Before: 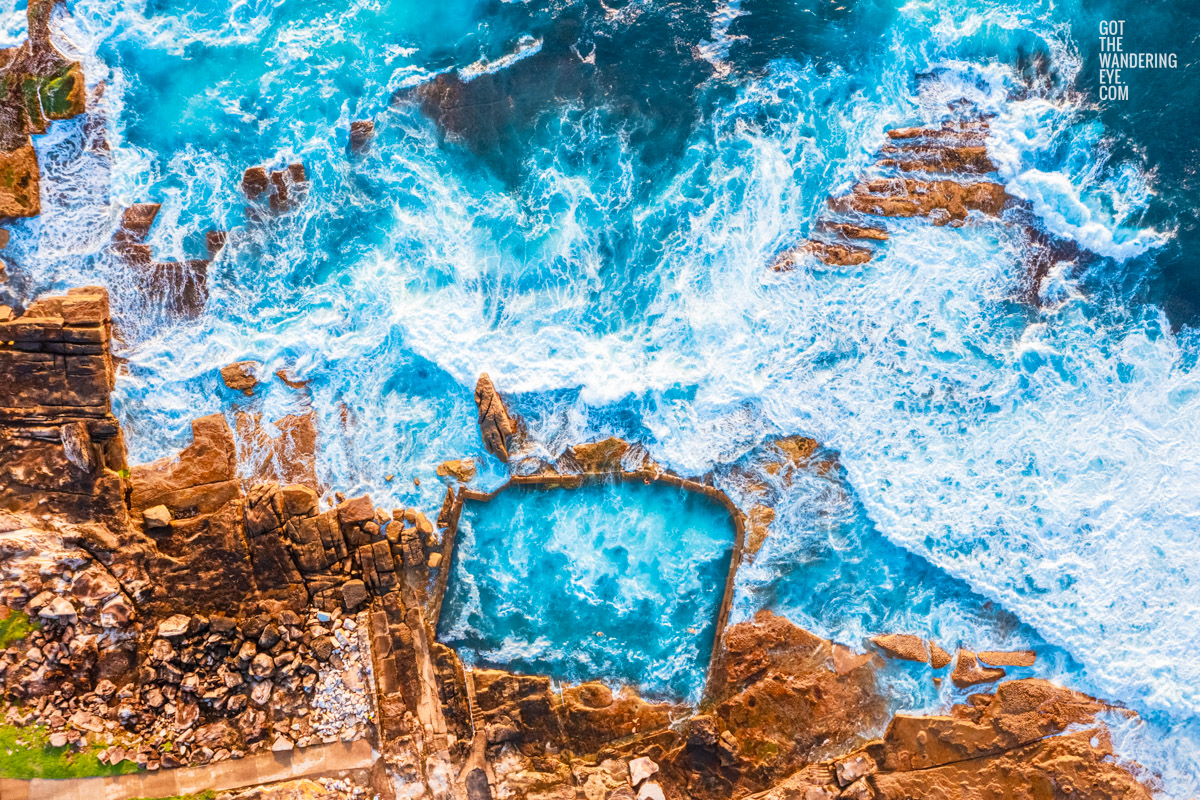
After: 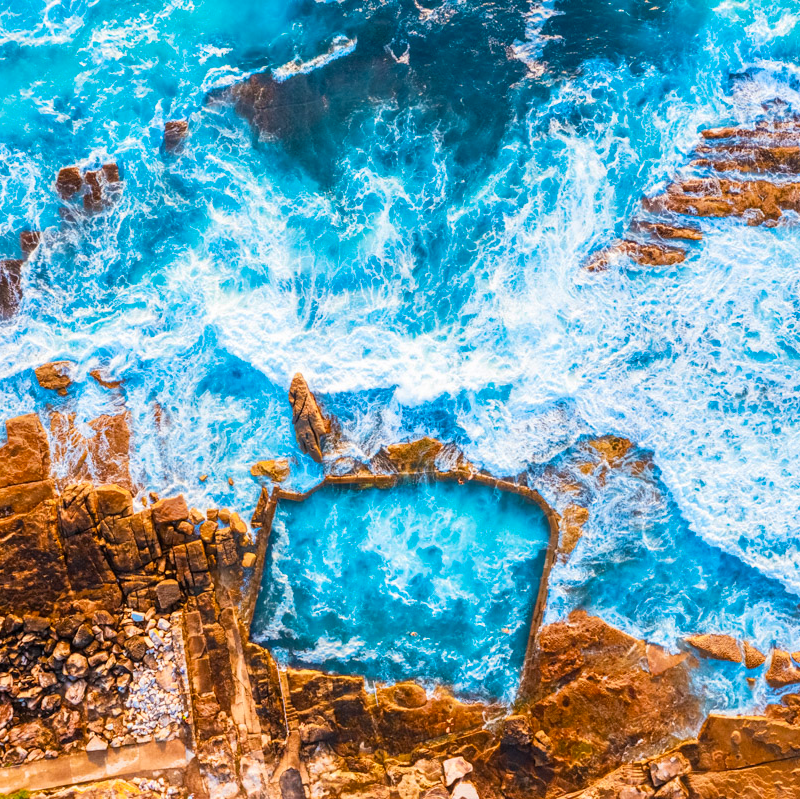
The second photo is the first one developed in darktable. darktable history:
color balance rgb: perceptual saturation grading › global saturation 9.819%, global vibrance 20%
crop and rotate: left 15.569%, right 17.718%
